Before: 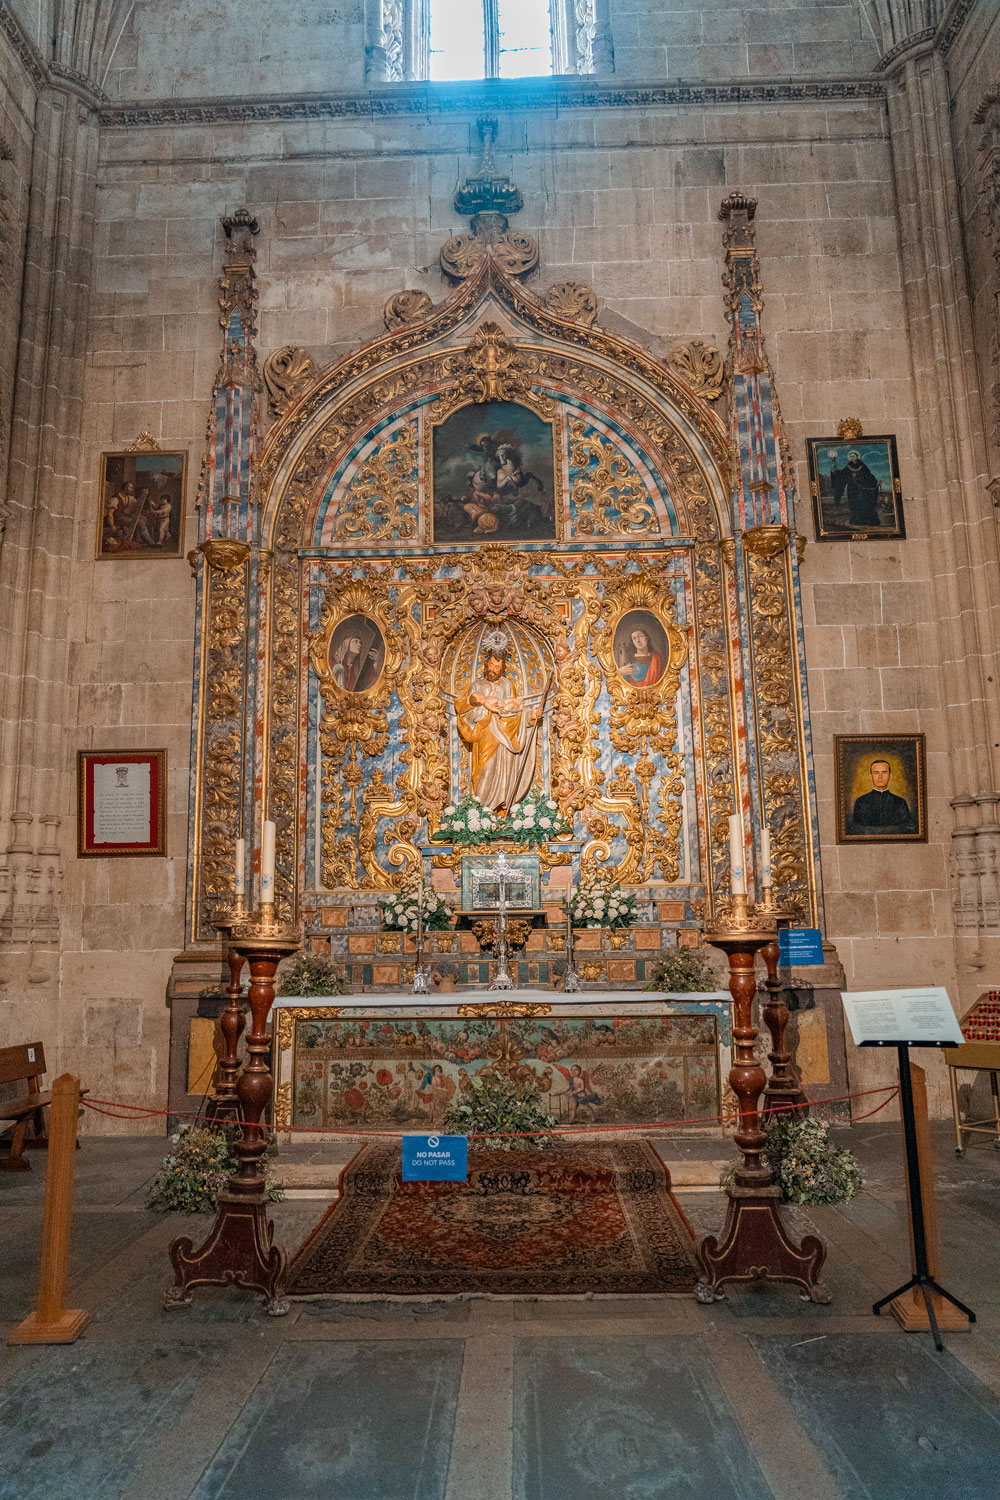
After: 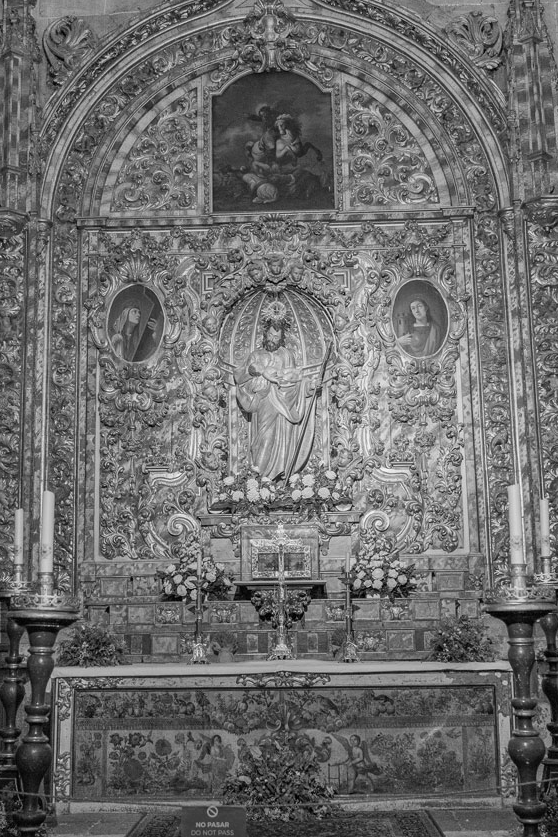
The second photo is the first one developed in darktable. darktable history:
color correction: saturation 1.34
crop and rotate: left 22.13%, top 22.054%, right 22.026%, bottom 22.102%
monochrome: a 26.22, b 42.67, size 0.8
